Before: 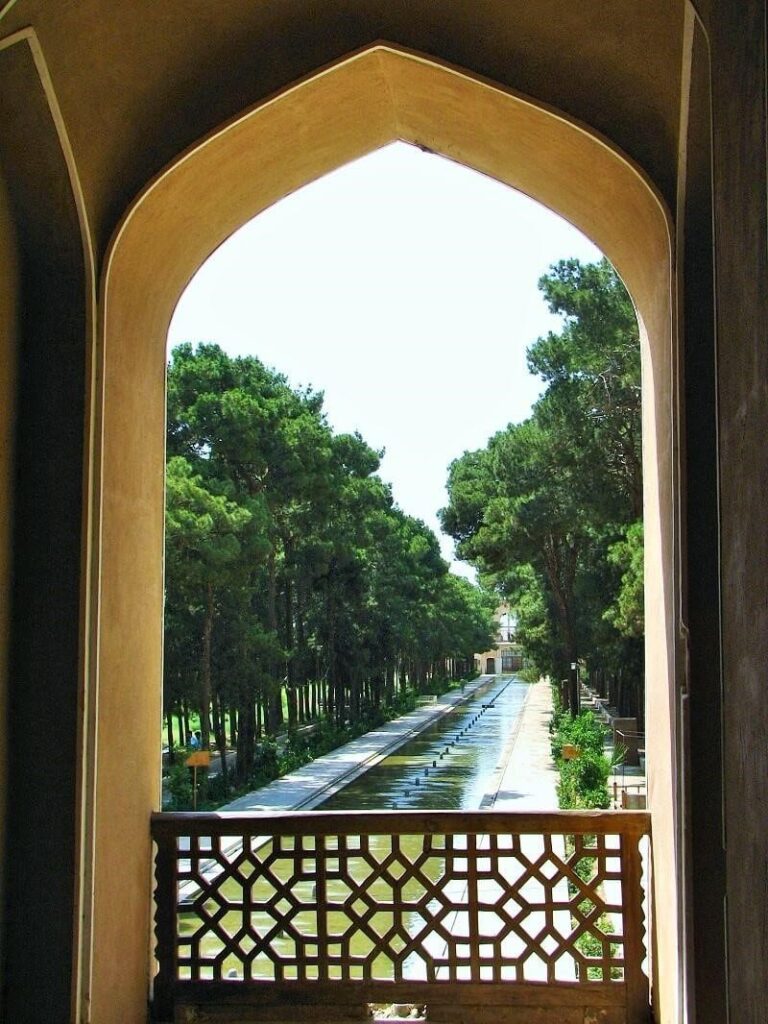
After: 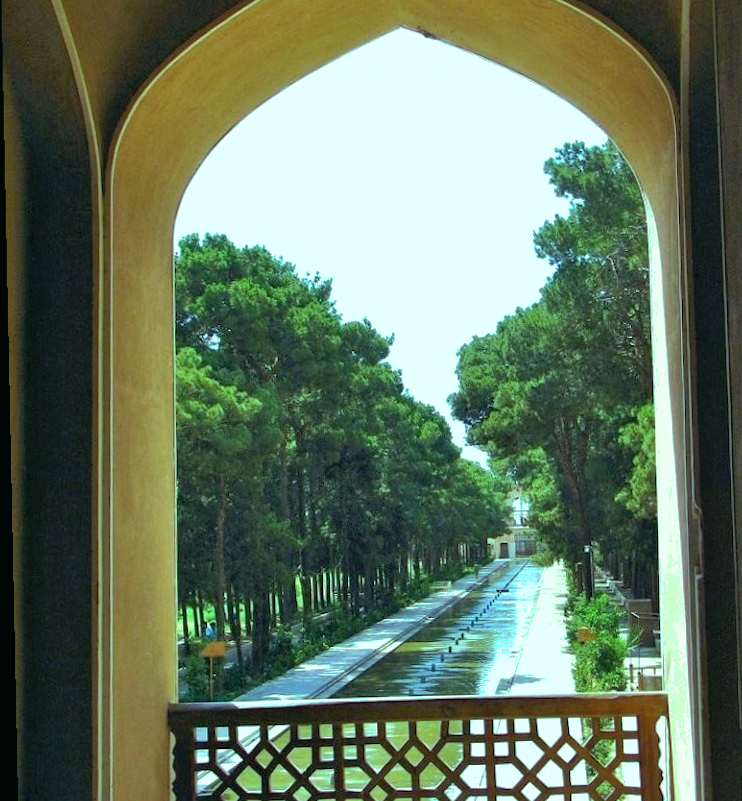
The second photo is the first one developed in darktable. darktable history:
shadows and highlights: on, module defaults
crop and rotate: angle 0.03°, top 11.643%, right 5.651%, bottom 11.189%
color balance: mode lift, gamma, gain (sRGB), lift [0.997, 0.979, 1.021, 1.011], gamma [1, 1.084, 0.916, 0.998], gain [1, 0.87, 1.13, 1.101], contrast 4.55%, contrast fulcrum 38.24%, output saturation 104.09%
rotate and perspective: rotation -1.17°, automatic cropping off
